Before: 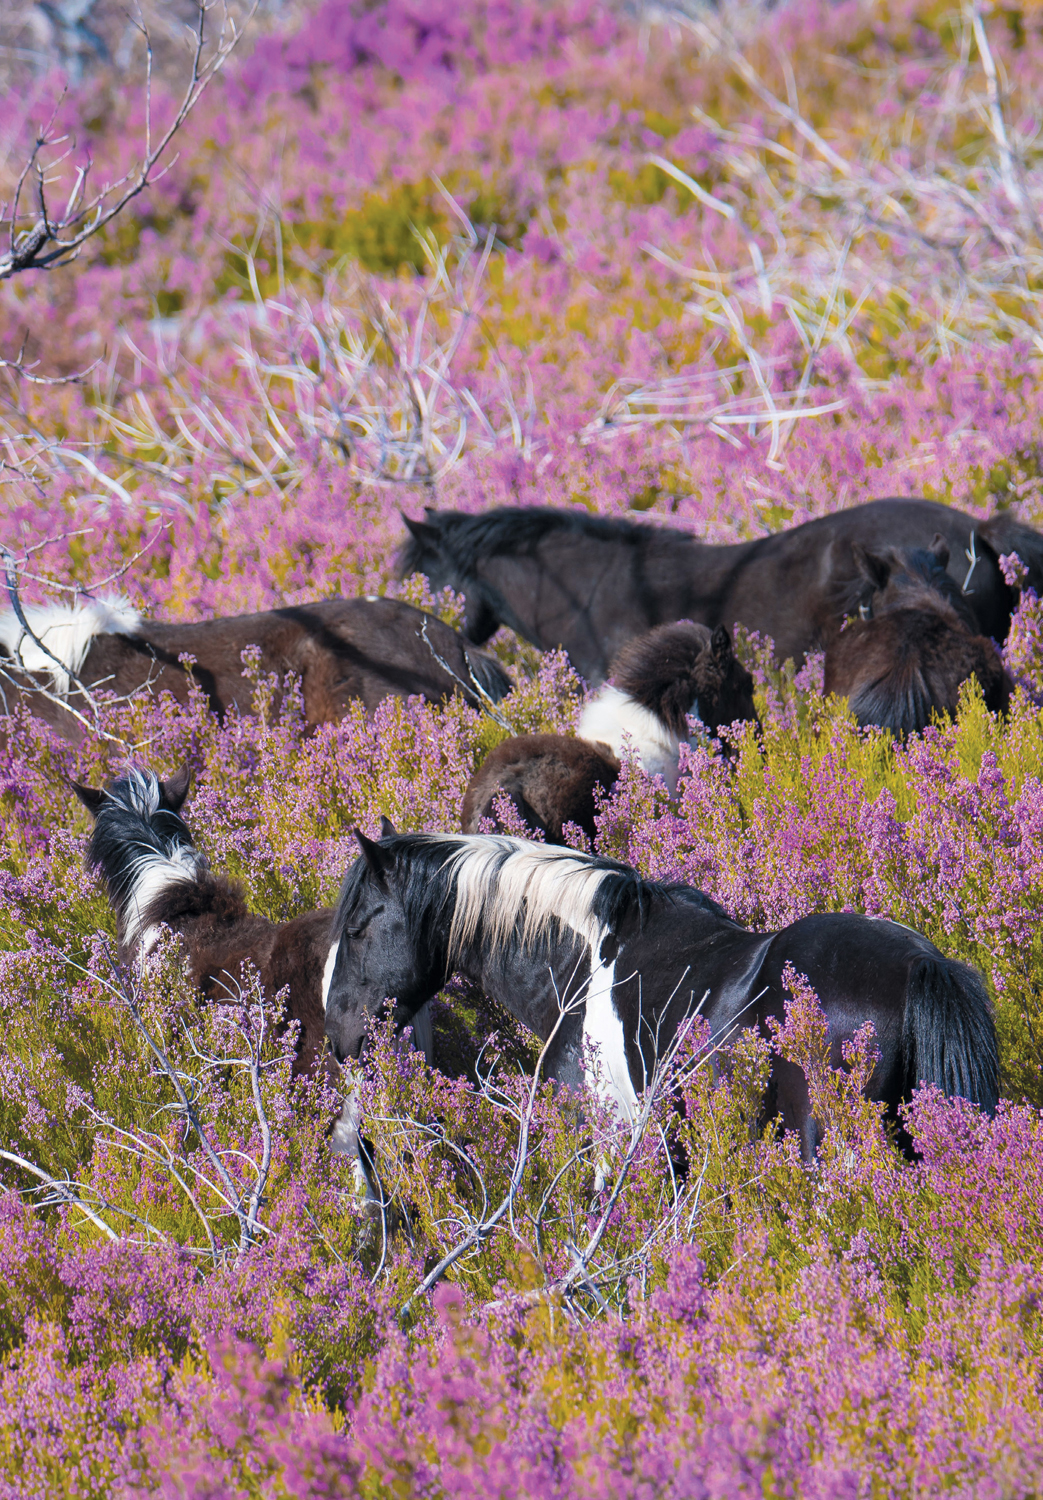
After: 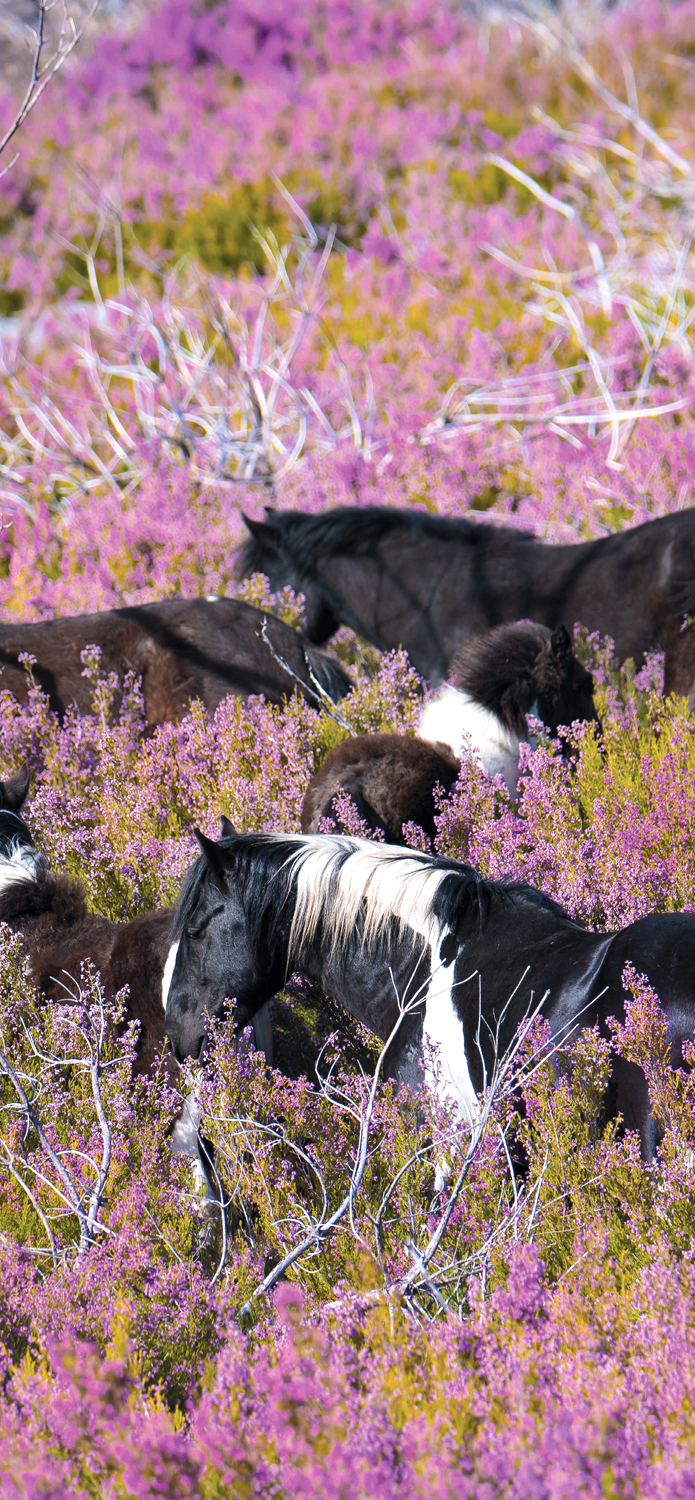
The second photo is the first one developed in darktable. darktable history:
crop: left 15.419%, right 17.914%
tone equalizer: -8 EV -0.417 EV, -7 EV -0.389 EV, -6 EV -0.333 EV, -5 EV -0.222 EV, -3 EV 0.222 EV, -2 EV 0.333 EV, -1 EV 0.389 EV, +0 EV 0.417 EV, edges refinement/feathering 500, mask exposure compensation -1.57 EV, preserve details no
levels: mode automatic, gray 50.8%
